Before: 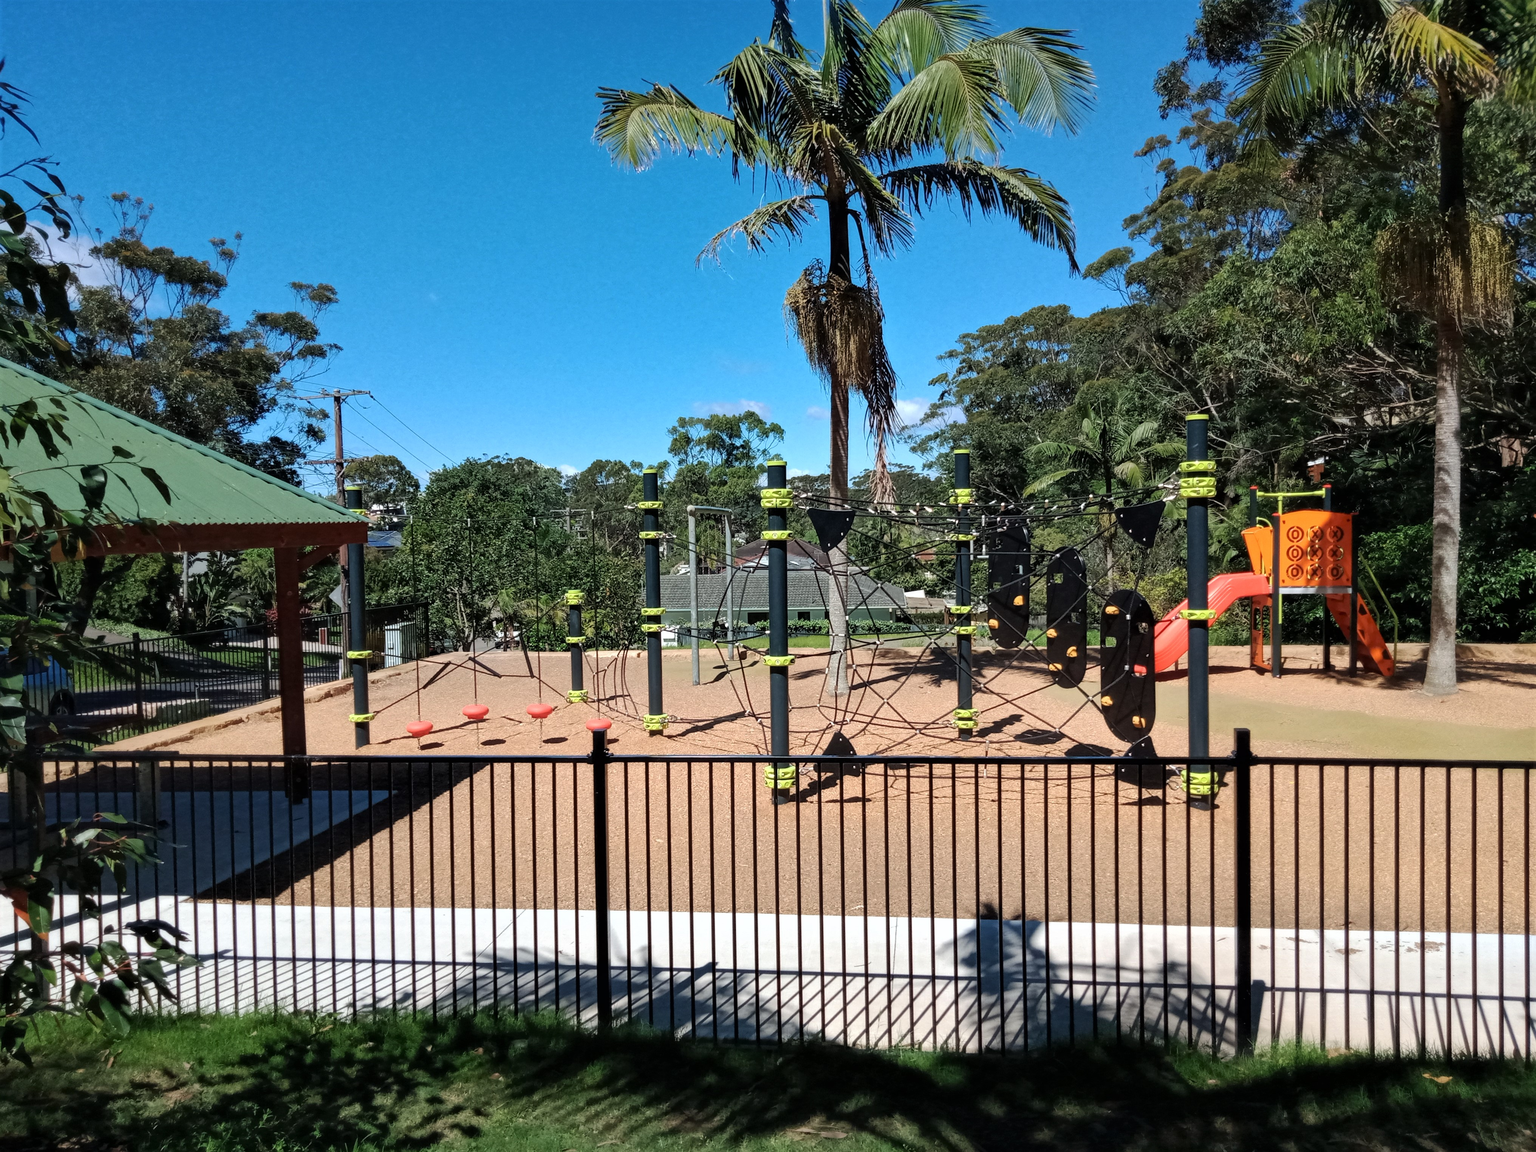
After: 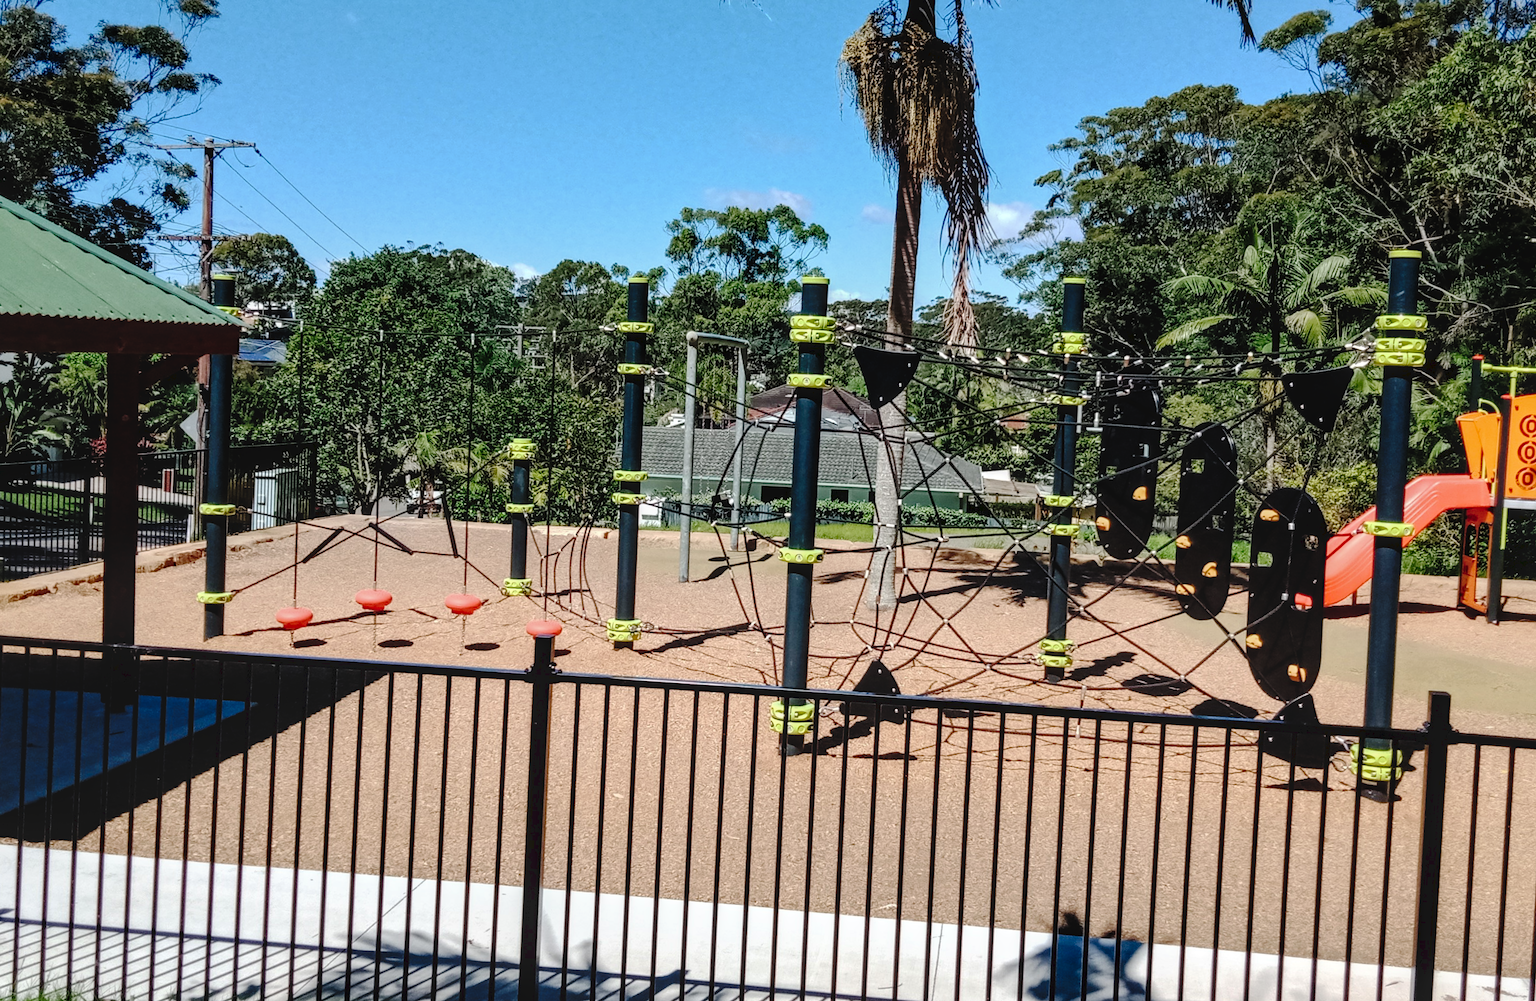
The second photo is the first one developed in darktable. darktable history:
tone curve: curves: ch0 [(0, 0) (0.003, 0.041) (0.011, 0.042) (0.025, 0.041) (0.044, 0.043) (0.069, 0.048) (0.1, 0.059) (0.136, 0.079) (0.177, 0.107) (0.224, 0.152) (0.277, 0.235) (0.335, 0.331) (0.399, 0.427) (0.468, 0.512) (0.543, 0.595) (0.623, 0.668) (0.709, 0.736) (0.801, 0.813) (0.898, 0.891) (1, 1)], preserve colors none
crop and rotate: angle -3.69°, left 9.925%, top 20.596%, right 12.421%, bottom 11.897%
local contrast: on, module defaults
